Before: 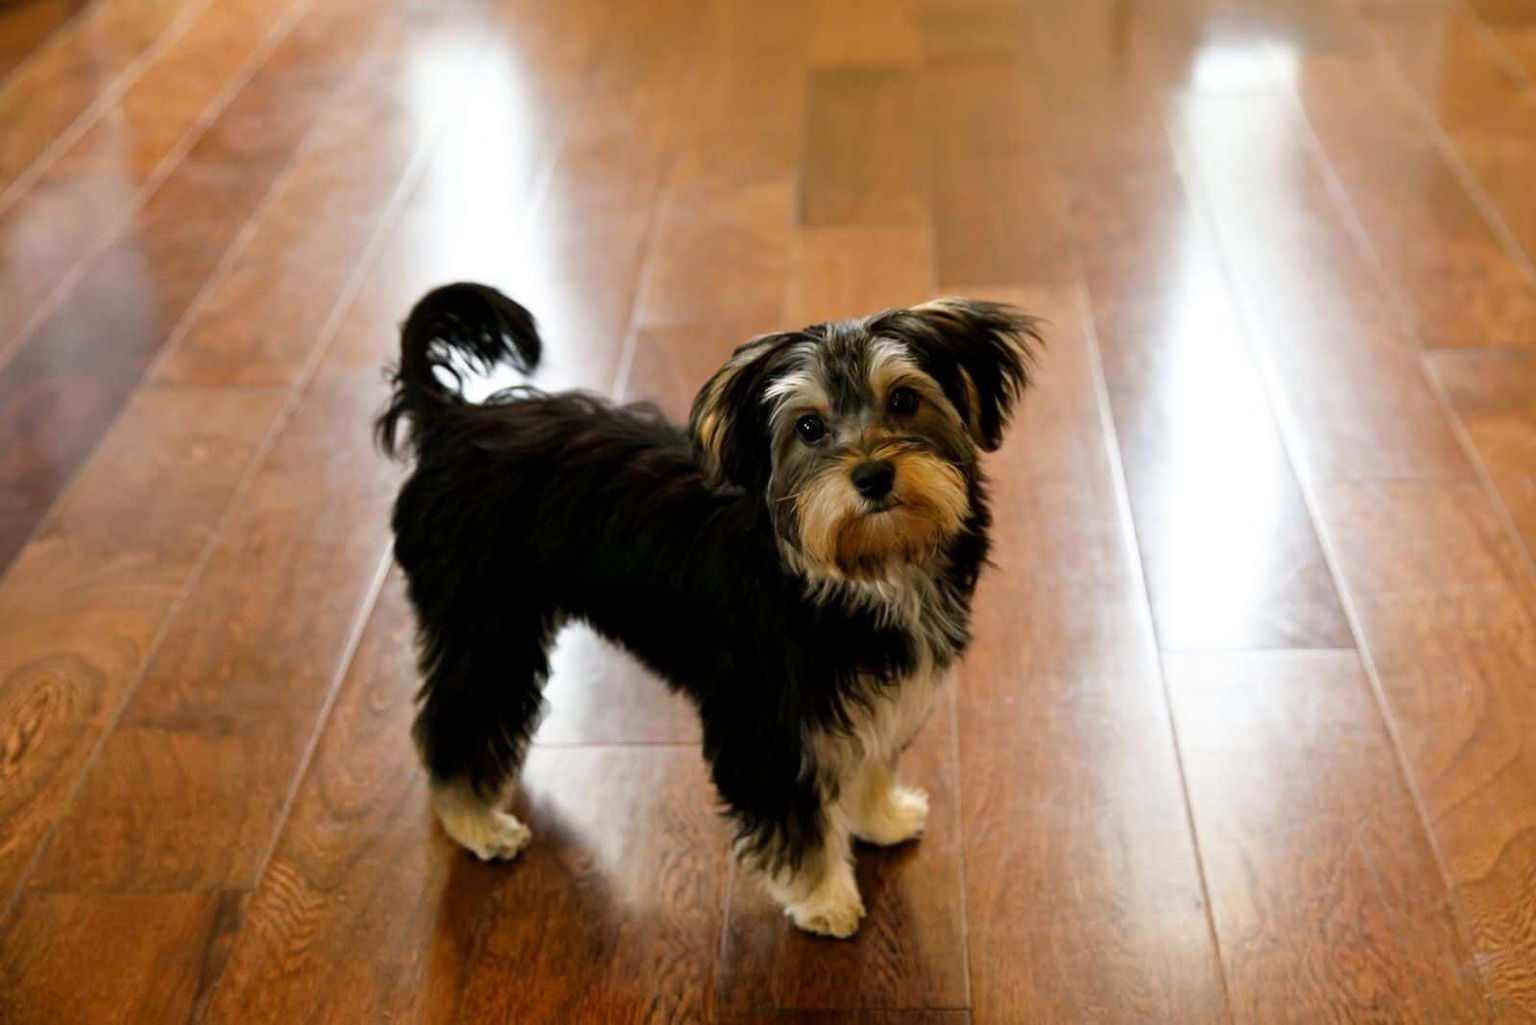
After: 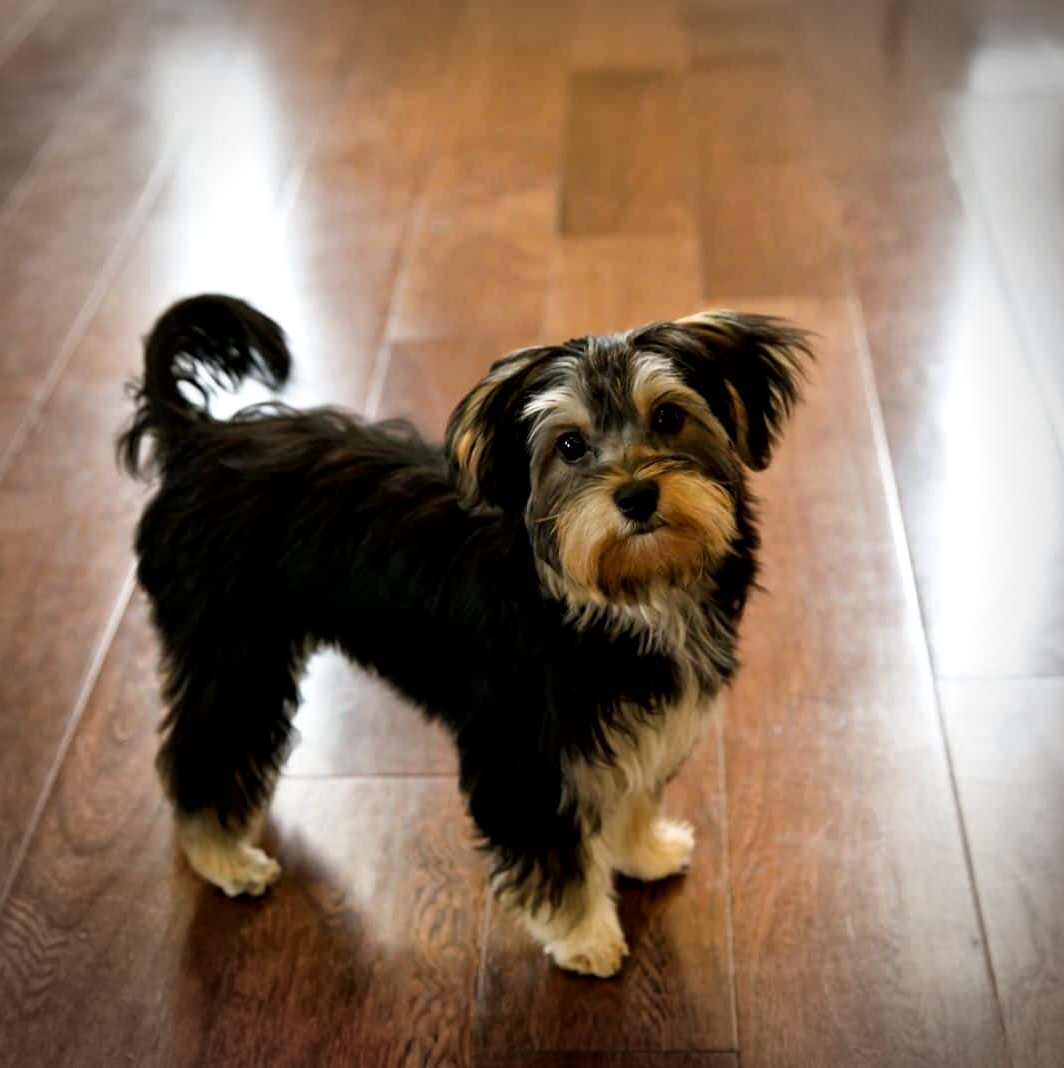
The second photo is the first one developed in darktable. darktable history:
crop: left 17.108%, right 16.385%
vignetting: fall-off radius 44.89%
local contrast: mode bilateral grid, contrast 20, coarseness 51, detail 141%, midtone range 0.2
